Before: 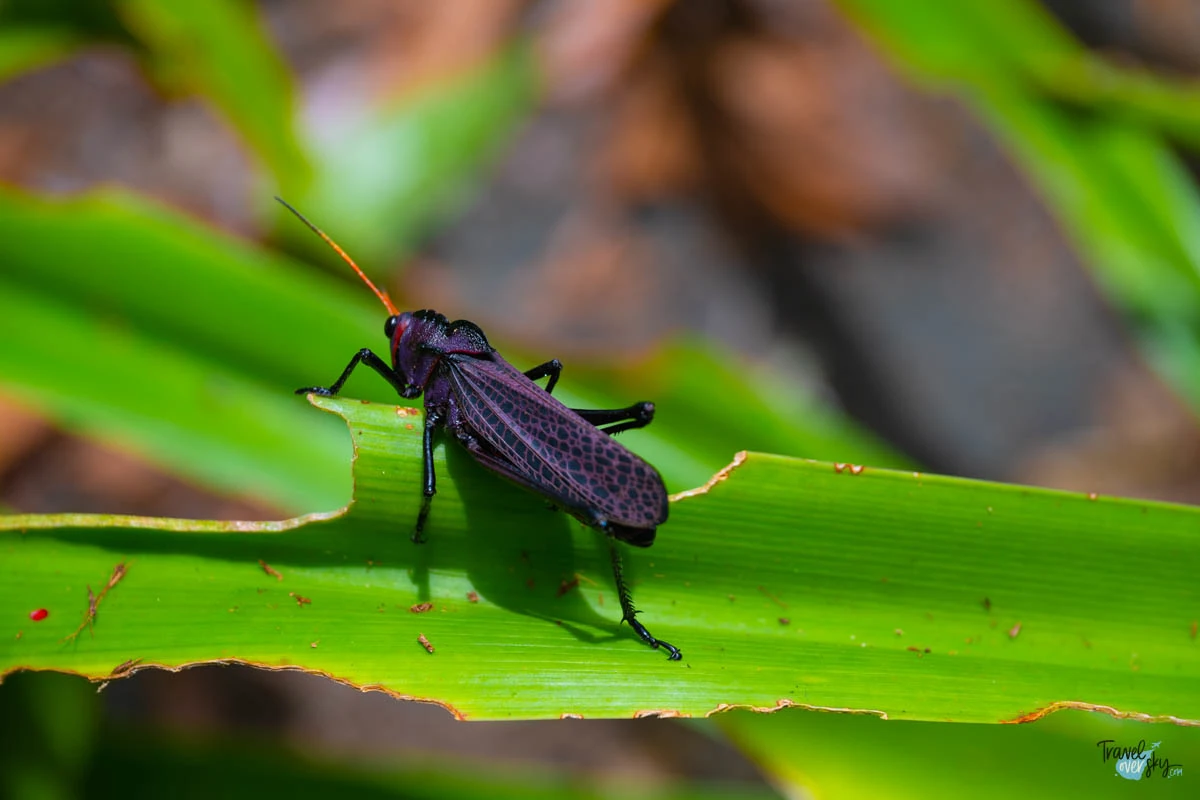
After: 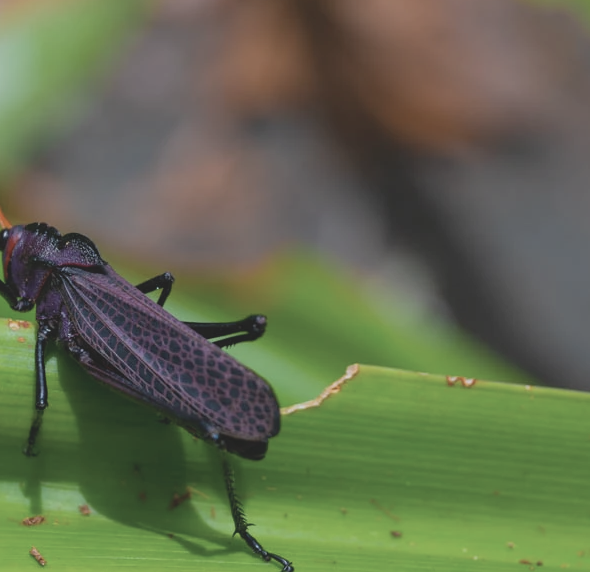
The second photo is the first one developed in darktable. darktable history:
crop: left 32.371%, top 10.988%, right 18.459%, bottom 17.507%
contrast brightness saturation: contrast -0.253, saturation -0.423
